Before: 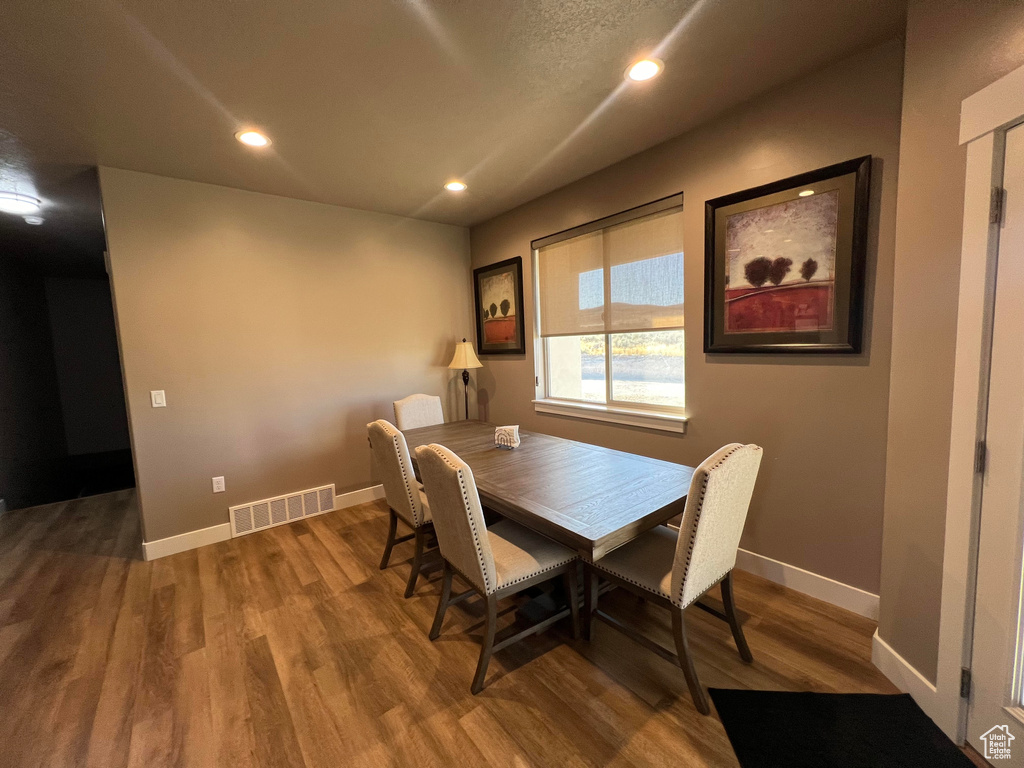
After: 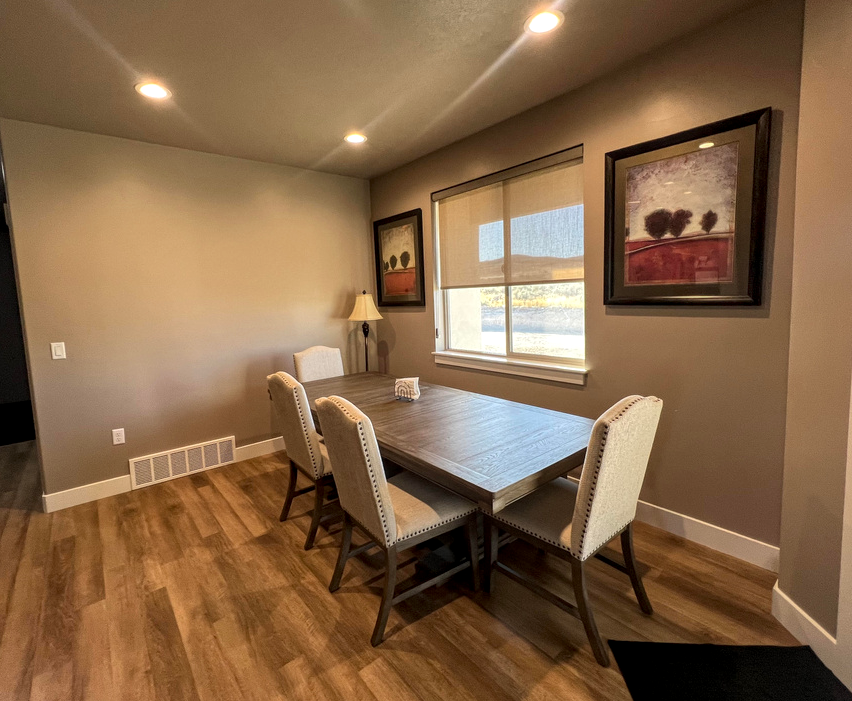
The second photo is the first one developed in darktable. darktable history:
crop: left 9.839%, top 6.3%, right 6.946%, bottom 2.294%
local contrast: on, module defaults
